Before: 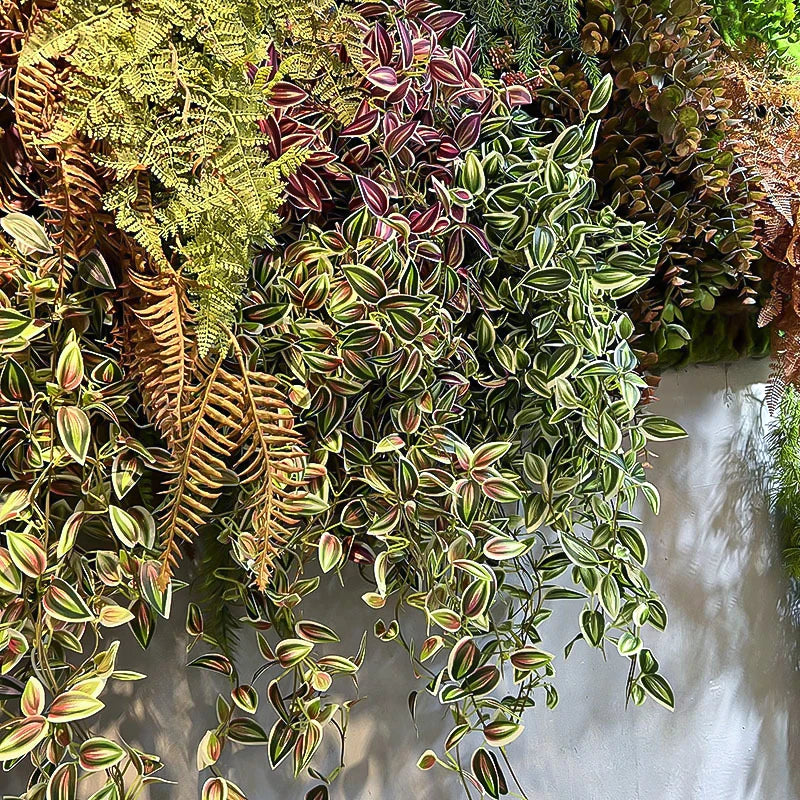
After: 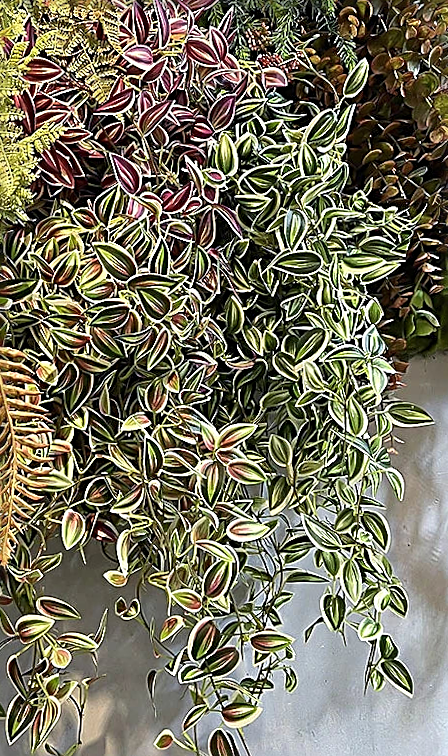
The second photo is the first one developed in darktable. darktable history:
crop: left 31.458%, top 0%, right 11.876%
sharpen: radius 2.543, amount 0.636
rotate and perspective: rotation 1.57°, crop left 0.018, crop right 0.982, crop top 0.039, crop bottom 0.961
